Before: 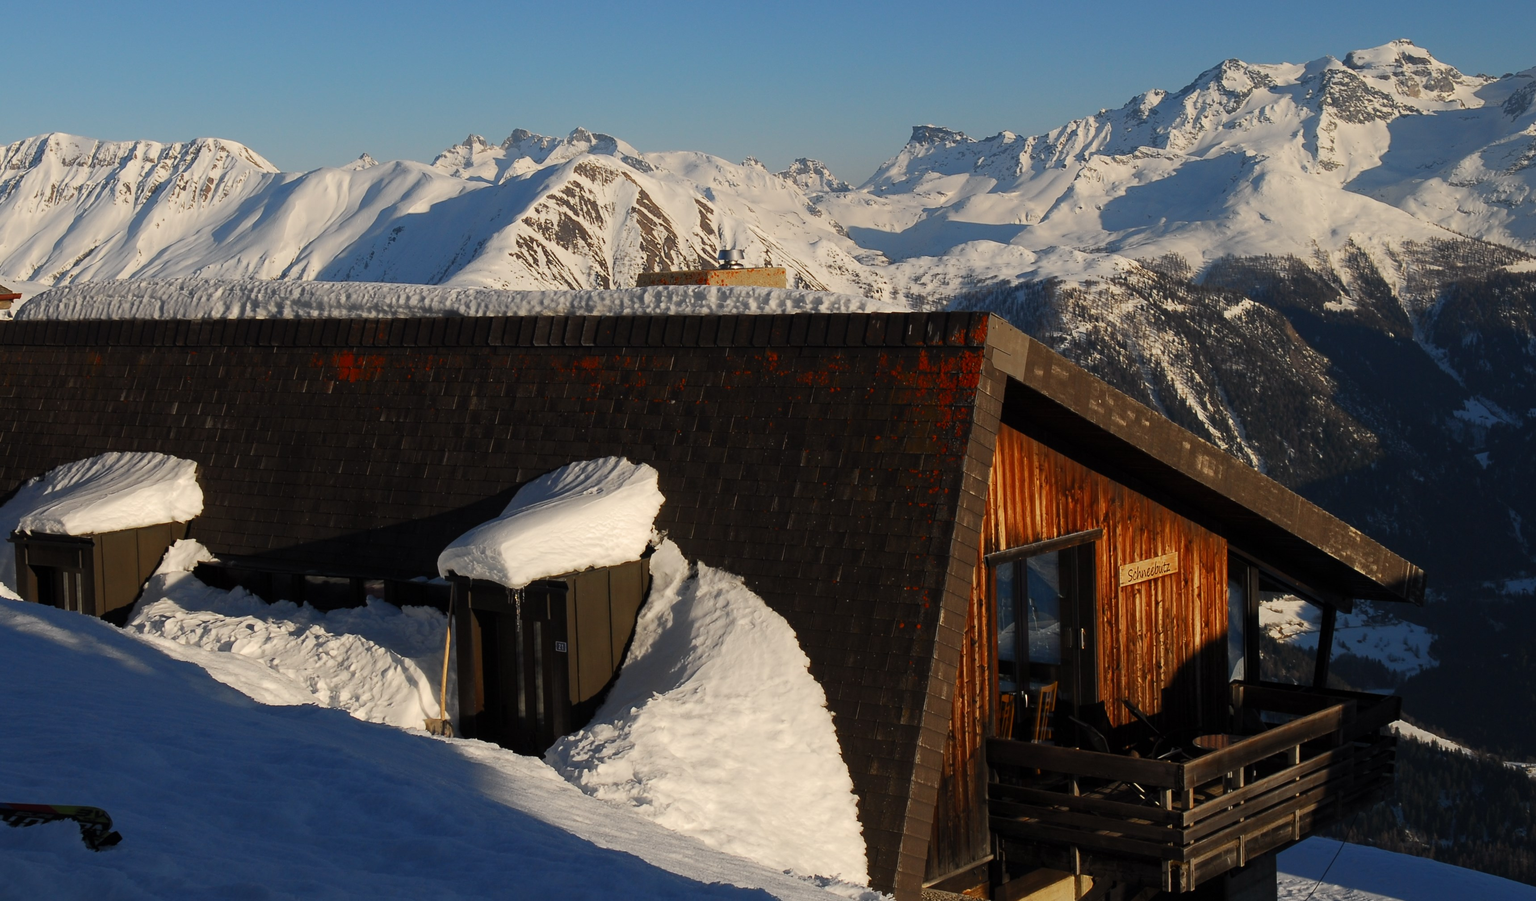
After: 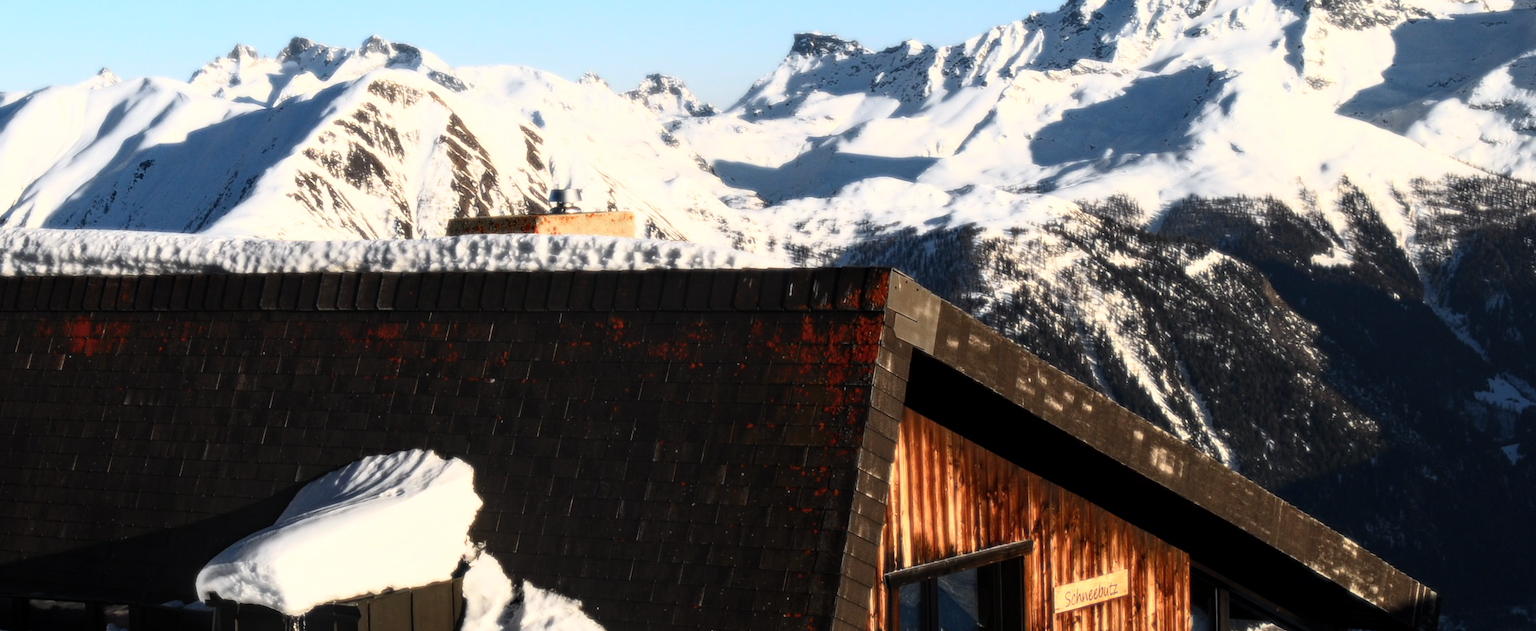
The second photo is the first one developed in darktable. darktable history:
local contrast: on, module defaults
crop: left 18.38%, top 11.092%, right 2.134%, bottom 33.217%
tone equalizer: -8 EV -0.75 EV, -7 EV -0.7 EV, -6 EV -0.6 EV, -5 EV -0.4 EV, -3 EV 0.4 EV, -2 EV 0.6 EV, -1 EV 0.7 EV, +0 EV 0.75 EV, edges refinement/feathering 500, mask exposure compensation -1.57 EV, preserve details no
bloom: size 0%, threshold 54.82%, strength 8.31%
color calibration: x 0.355, y 0.367, temperature 4700.38 K
